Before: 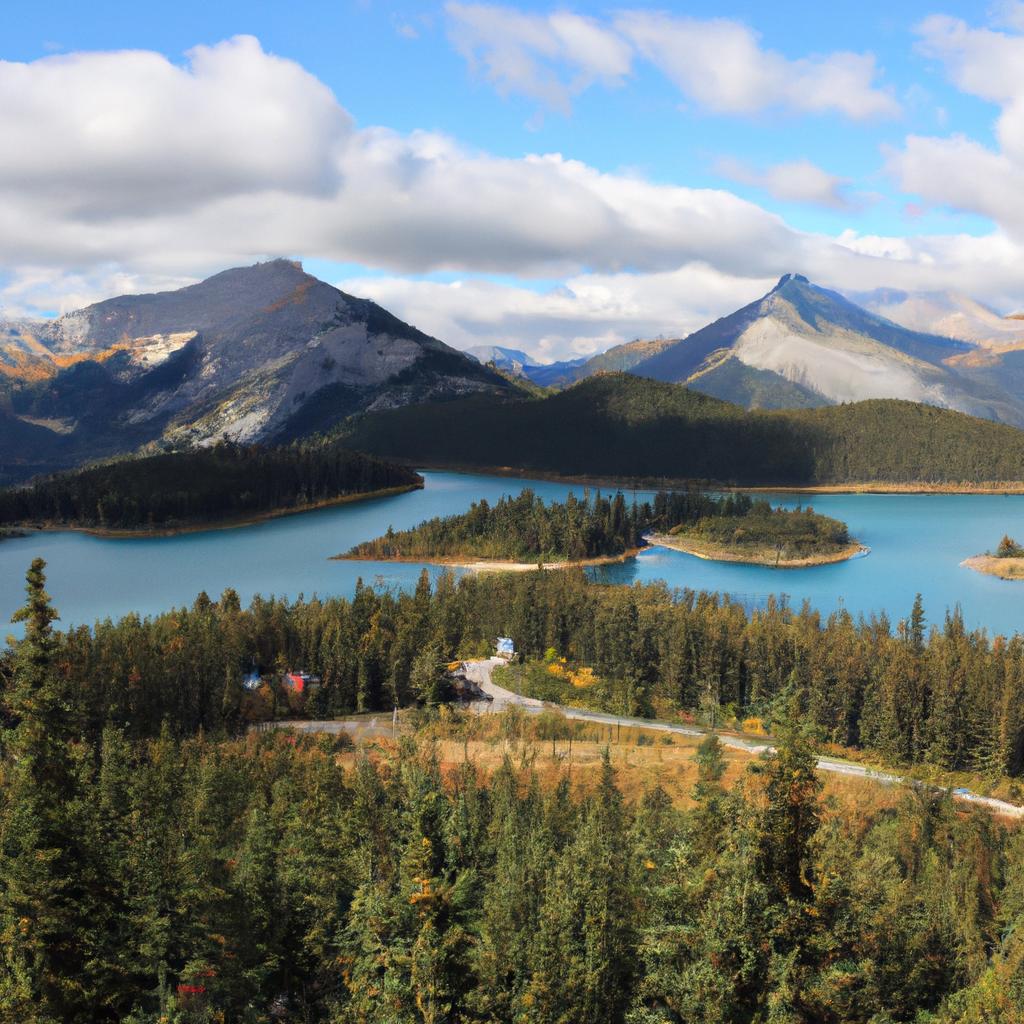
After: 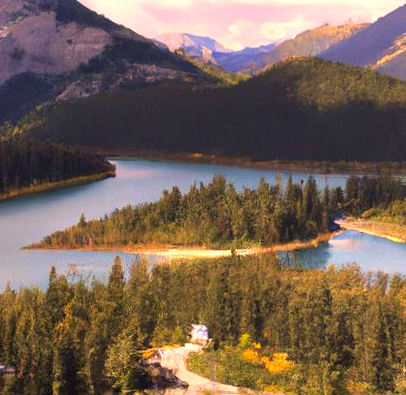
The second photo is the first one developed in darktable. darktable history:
velvia: on, module defaults
rotate and perspective: rotation -1°, crop left 0.011, crop right 0.989, crop top 0.025, crop bottom 0.975
crop: left 30%, top 30%, right 30%, bottom 30%
exposure: exposure 0.64 EV, compensate highlight preservation false
color correction: highlights a* 21.88, highlights b* 22.25
